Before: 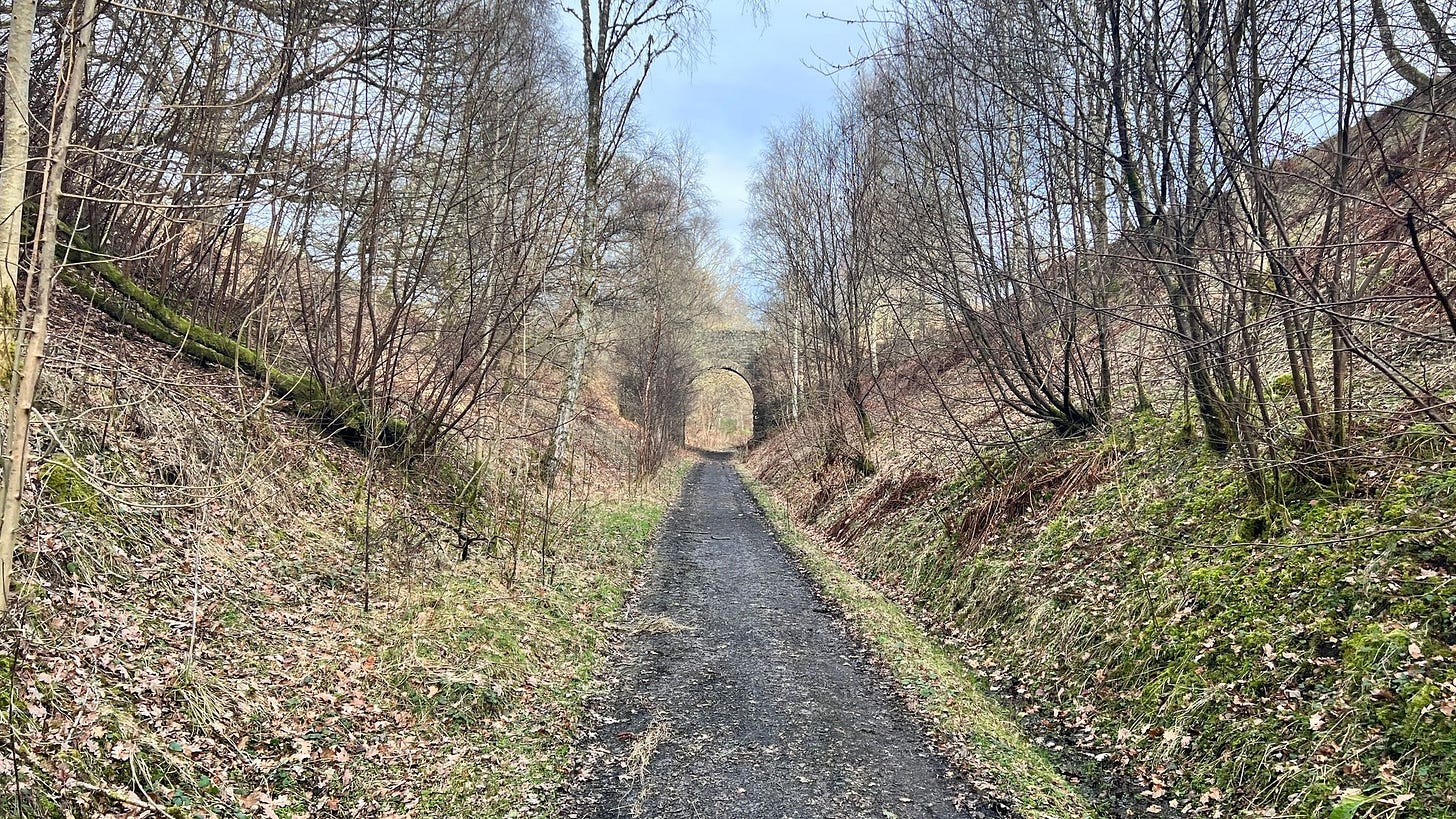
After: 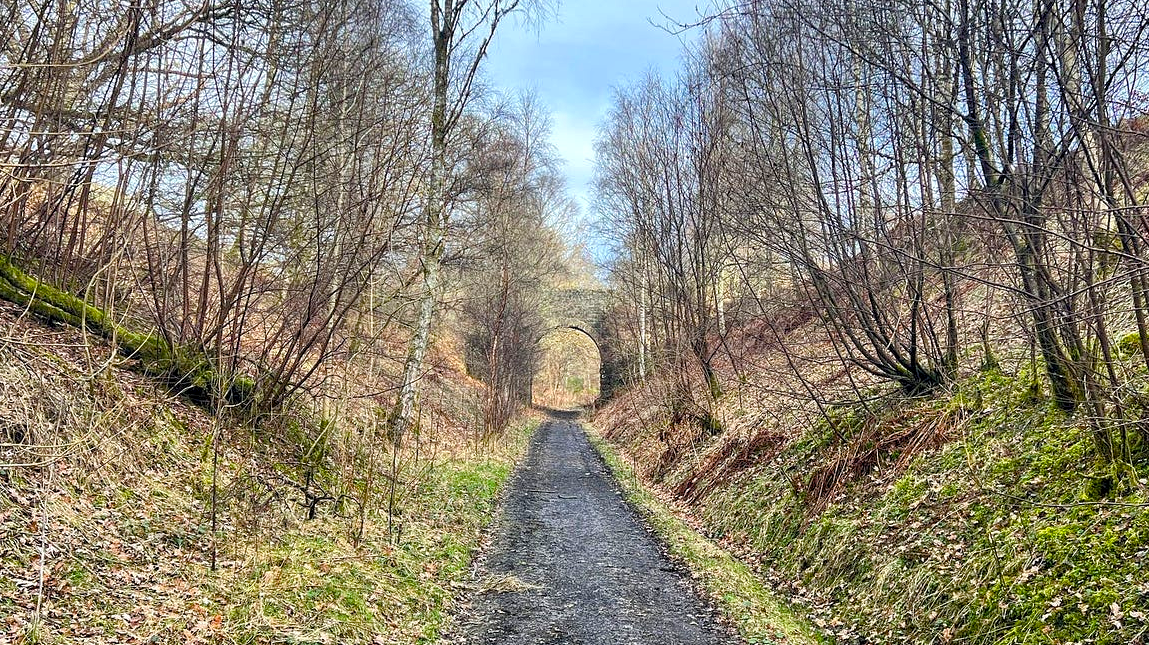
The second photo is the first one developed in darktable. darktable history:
crop and rotate: left 10.557%, top 5.044%, right 10.475%, bottom 16.137%
local contrast: highlights 93%, shadows 88%, detail 160%, midtone range 0.2
color balance rgb: power › hue 61.01°, perceptual saturation grading › global saturation 35.997%, perceptual saturation grading › shadows 35.563%
